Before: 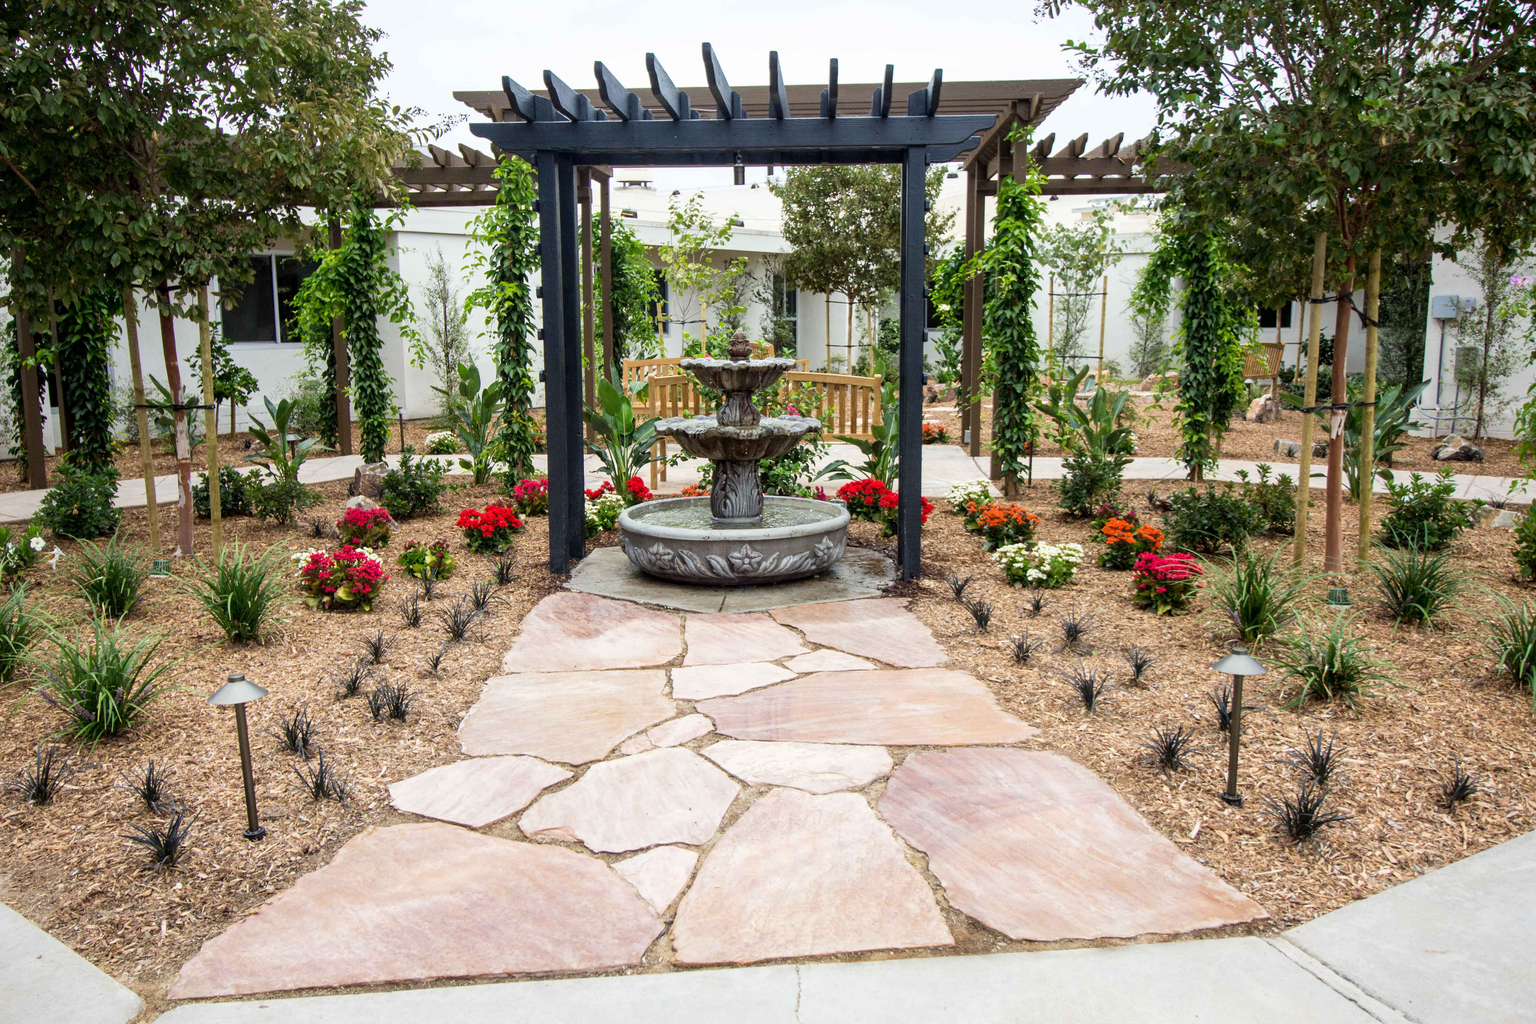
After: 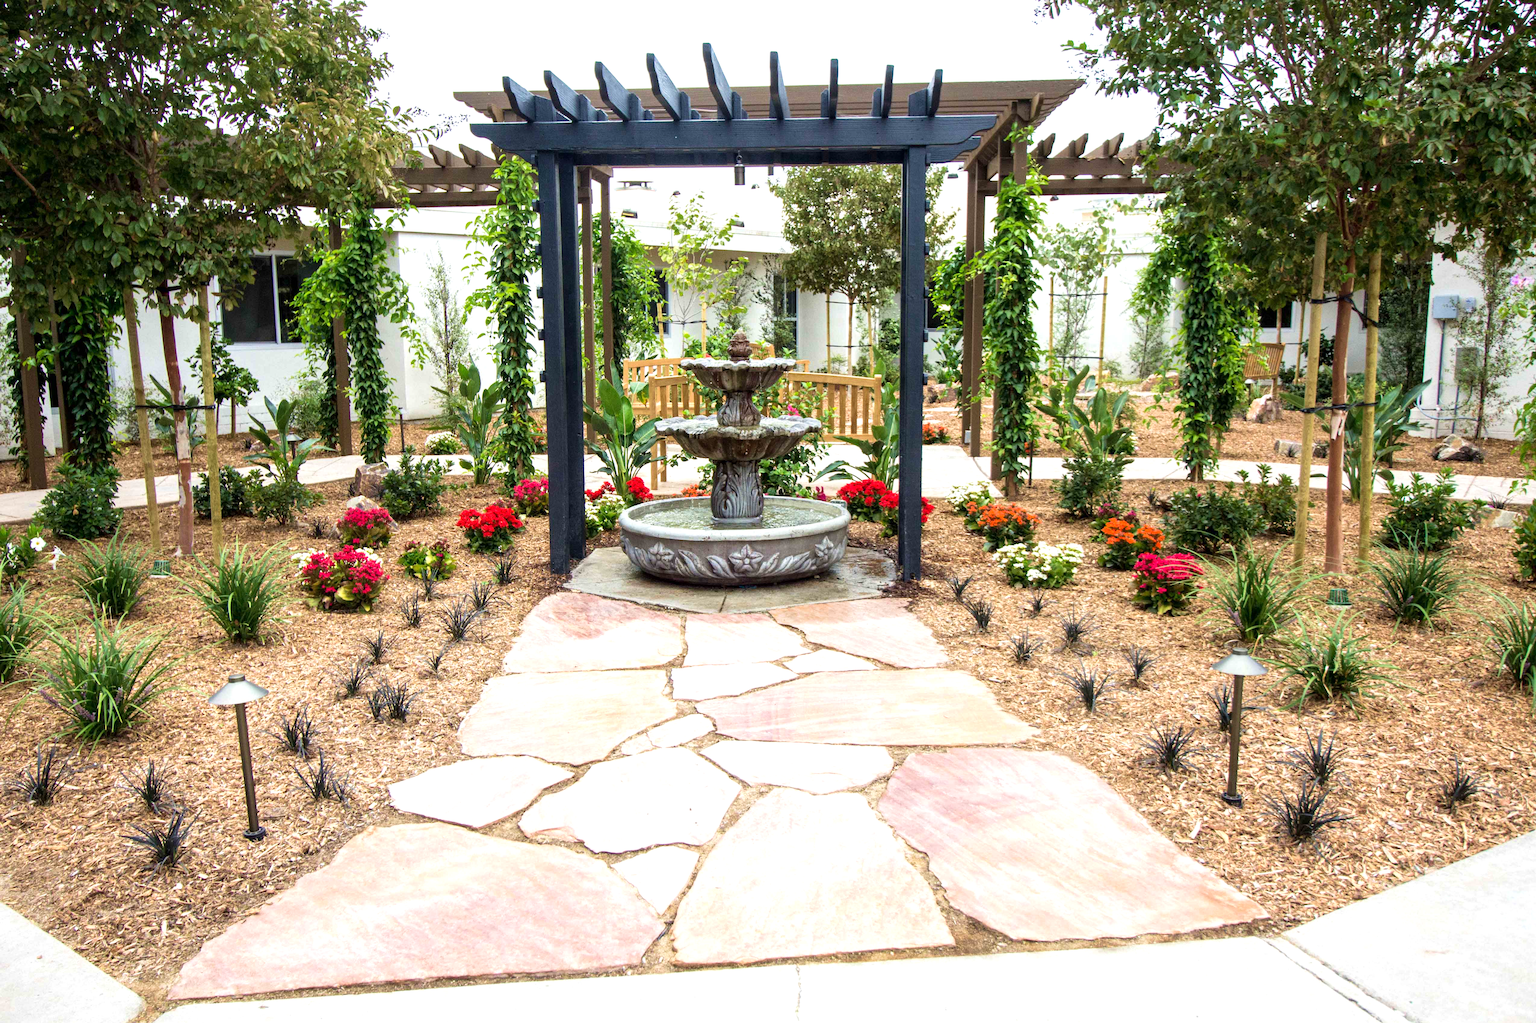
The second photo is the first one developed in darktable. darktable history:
velvia: on, module defaults
exposure: exposure 0.514 EV, compensate exposure bias true, compensate highlight preservation false
